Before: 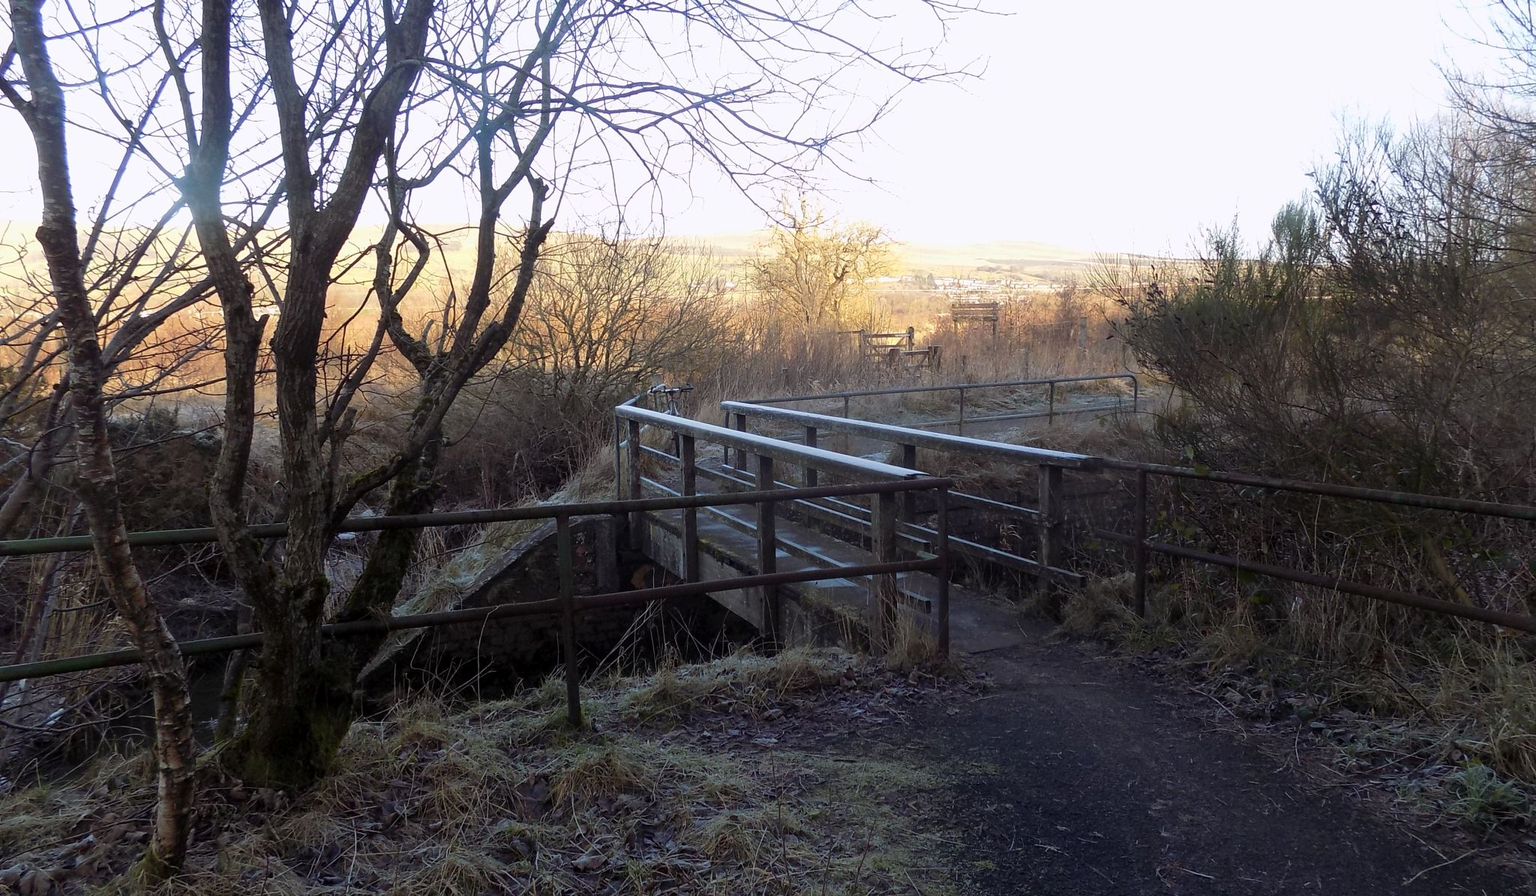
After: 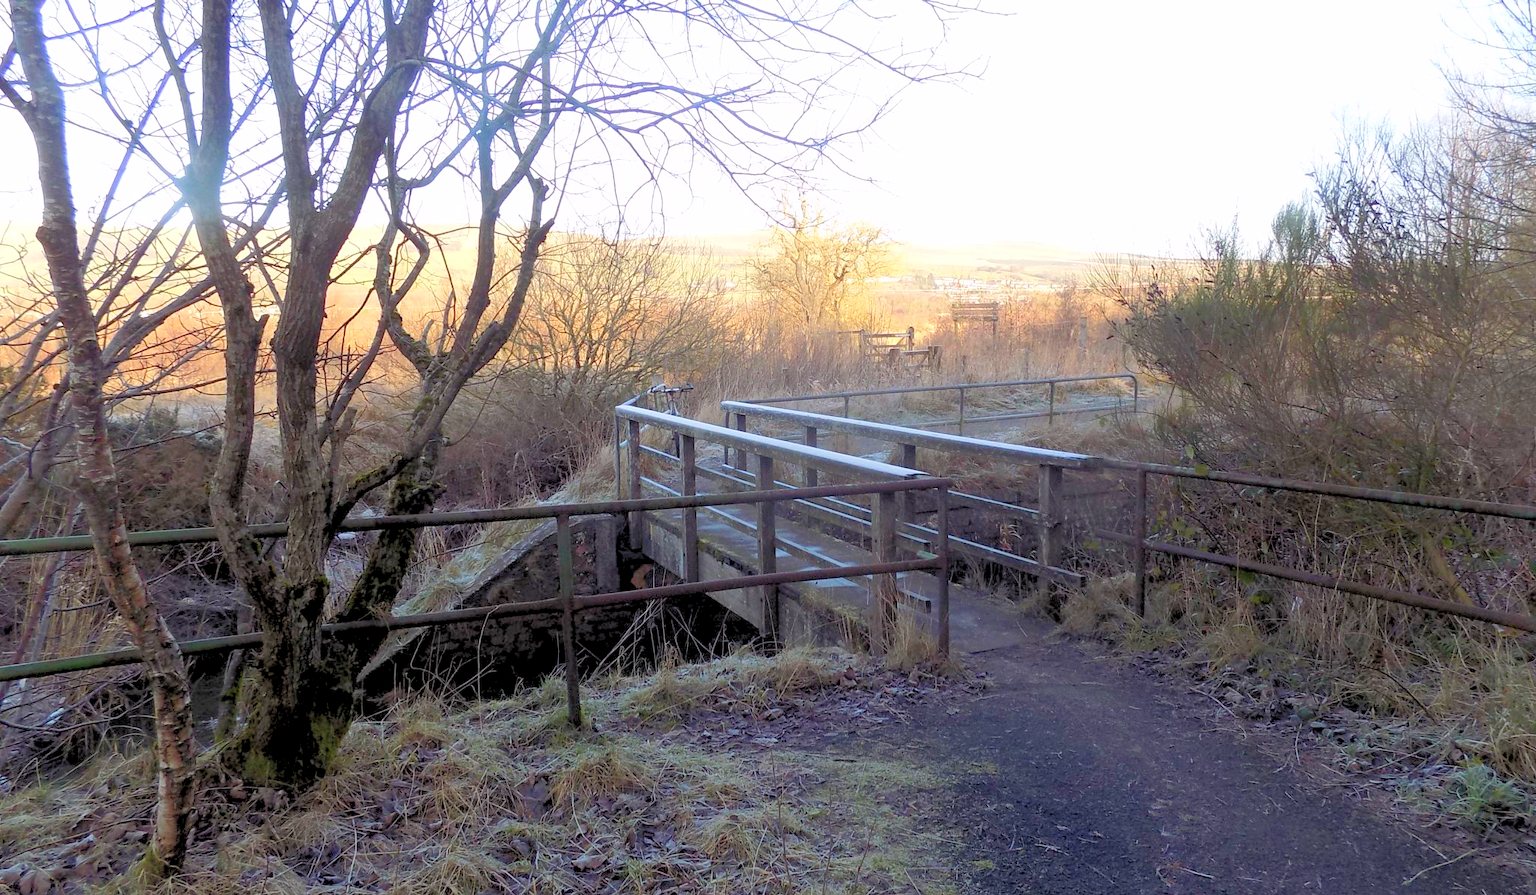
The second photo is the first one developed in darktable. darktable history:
rgb curve: curves: ch0 [(0, 0) (0.093, 0.159) (0.241, 0.265) (0.414, 0.42) (1, 1)], compensate middle gray true, preserve colors basic power
levels: levels [0.072, 0.414, 0.976]
